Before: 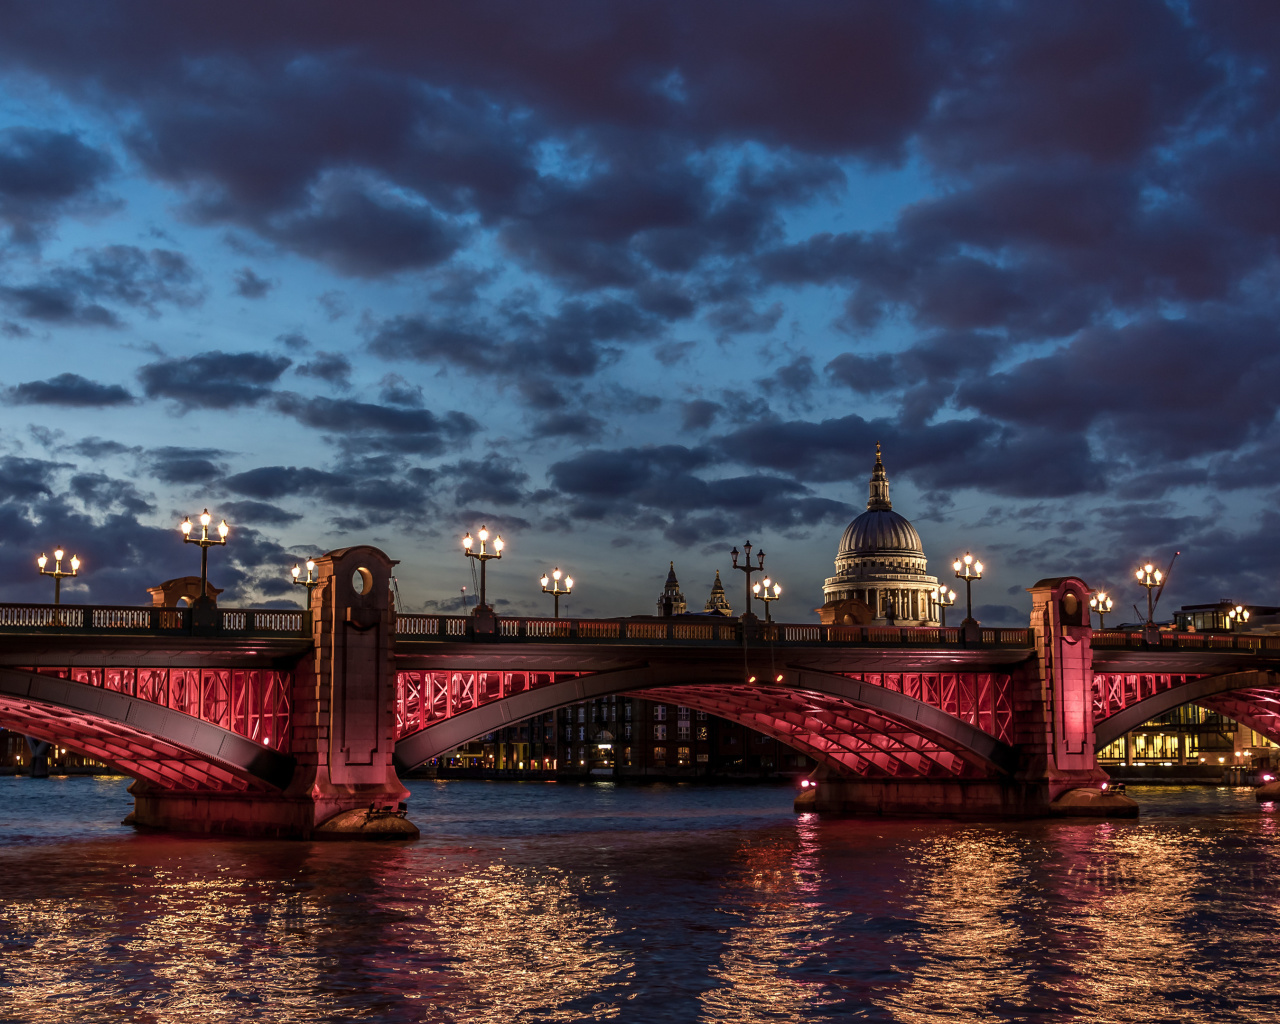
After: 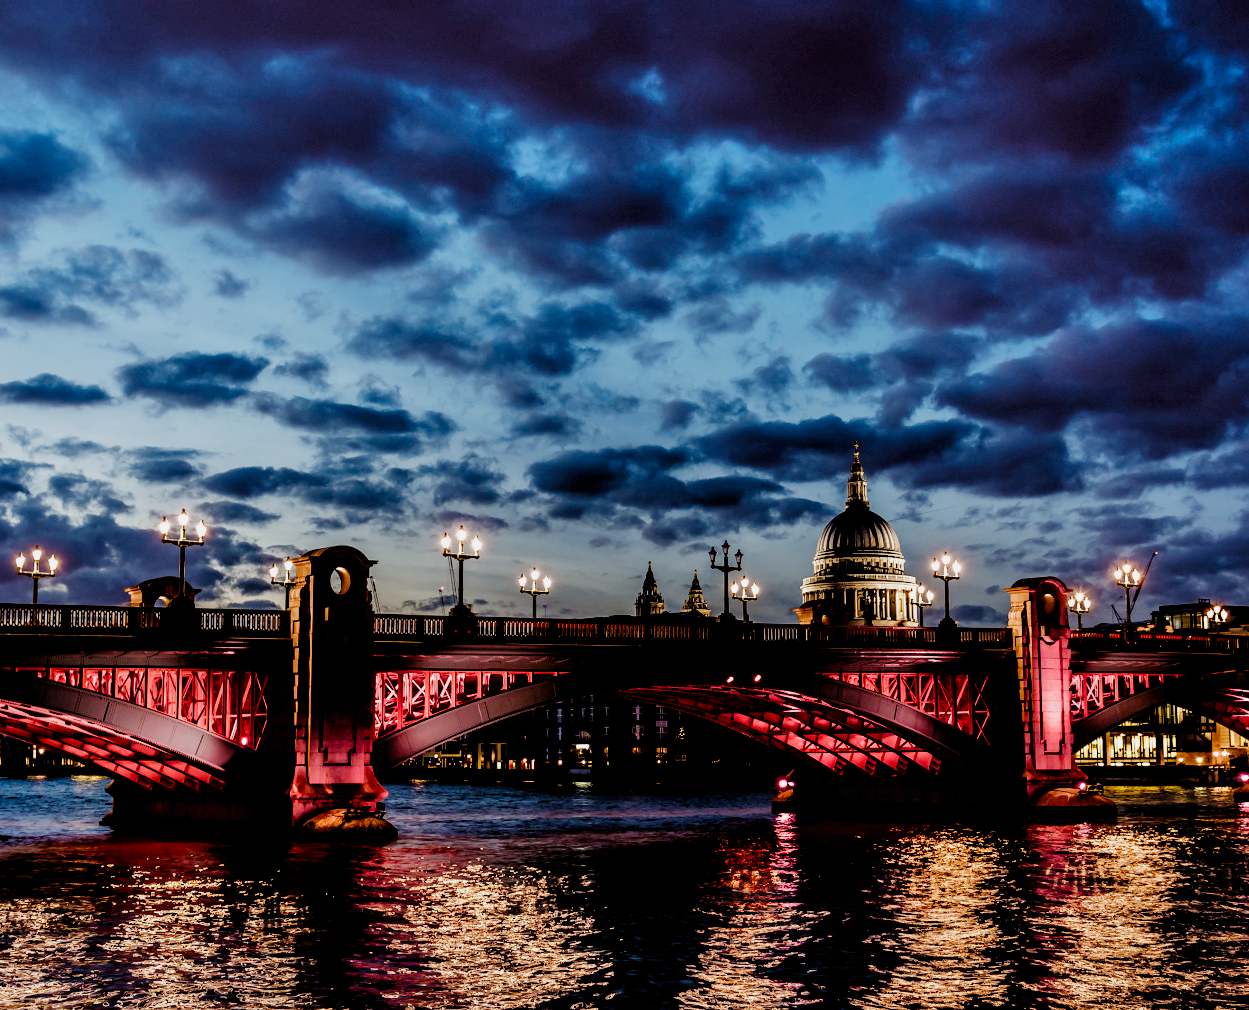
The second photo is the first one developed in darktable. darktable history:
crop and rotate: left 1.774%, right 0.633%, bottom 1.28%
exposure: exposure 1 EV, compensate highlight preservation false
shadows and highlights: shadows 37.27, highlights -28.18, soften with gaussian
contrast brightness saturation: brightness -0.09
filmic rgb: black relative exposure -2.85 EV, white relative exposure 4.56 EV, hardness 1.77, contrast 1.25, preserve chrominance no, color science v5 (2021)
